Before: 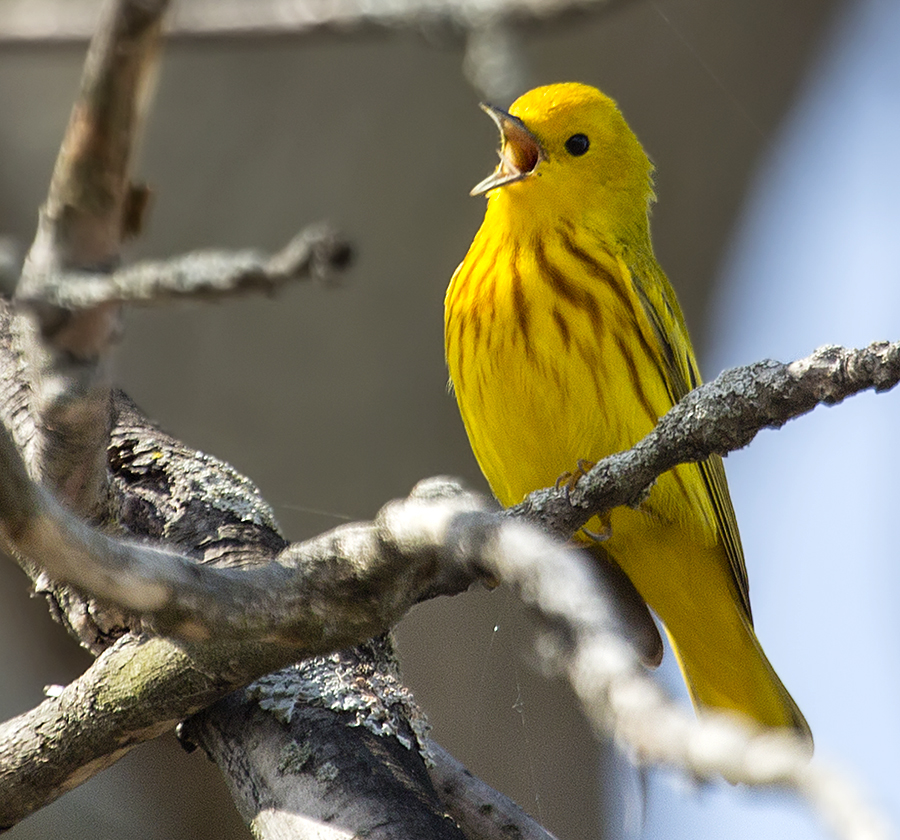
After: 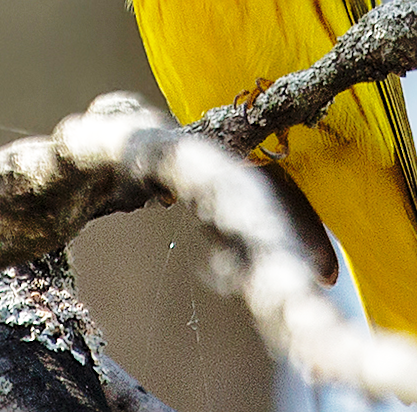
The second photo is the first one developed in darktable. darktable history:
sharpen: radius 1.864, amount 0.398, threshold 1.271
contrast brightness saturation: contrast 0.11, saturation -0.17
rotate and perspective: rotation 0.8°, automatic cropping off
shadows and highlights: shadows 40, highlights -60
base curve: curves: ch0 [(0, 0) (0.04, 0.03) (0.133, 0.232) (0.448, 0.748) (0.843, 0.968) (1, 1)], preserve colors none
crop: left 35.976%, top 45.819%, right 18.162%, bottom 5.807%
color correction: saturation 0.99
